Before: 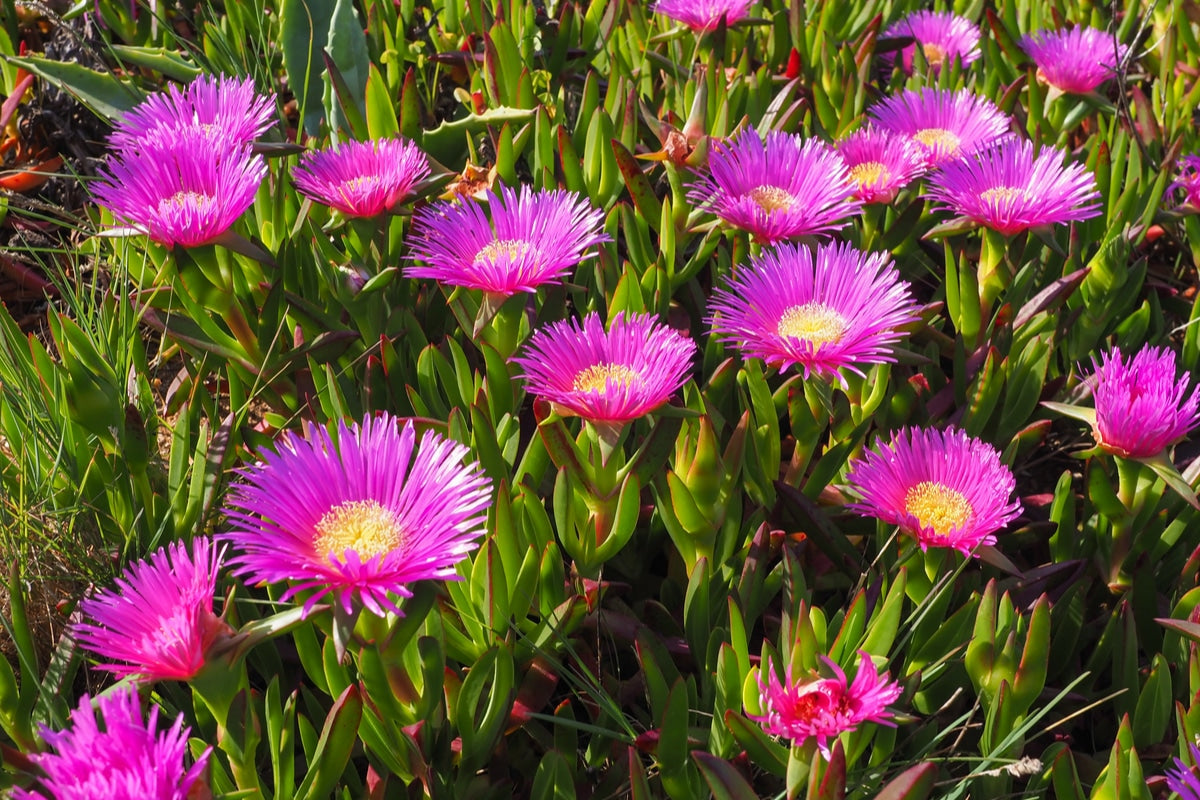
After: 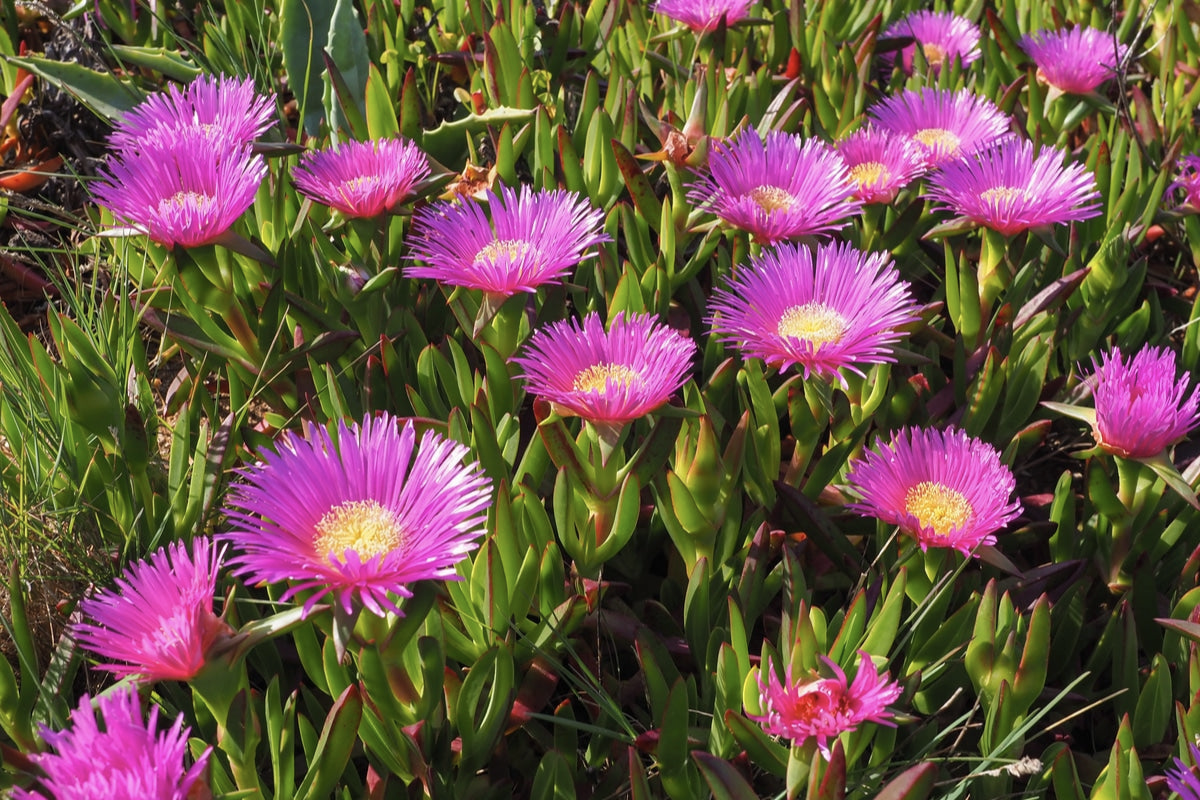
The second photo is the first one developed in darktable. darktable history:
contrast brightness saturation: saturation -0.16
